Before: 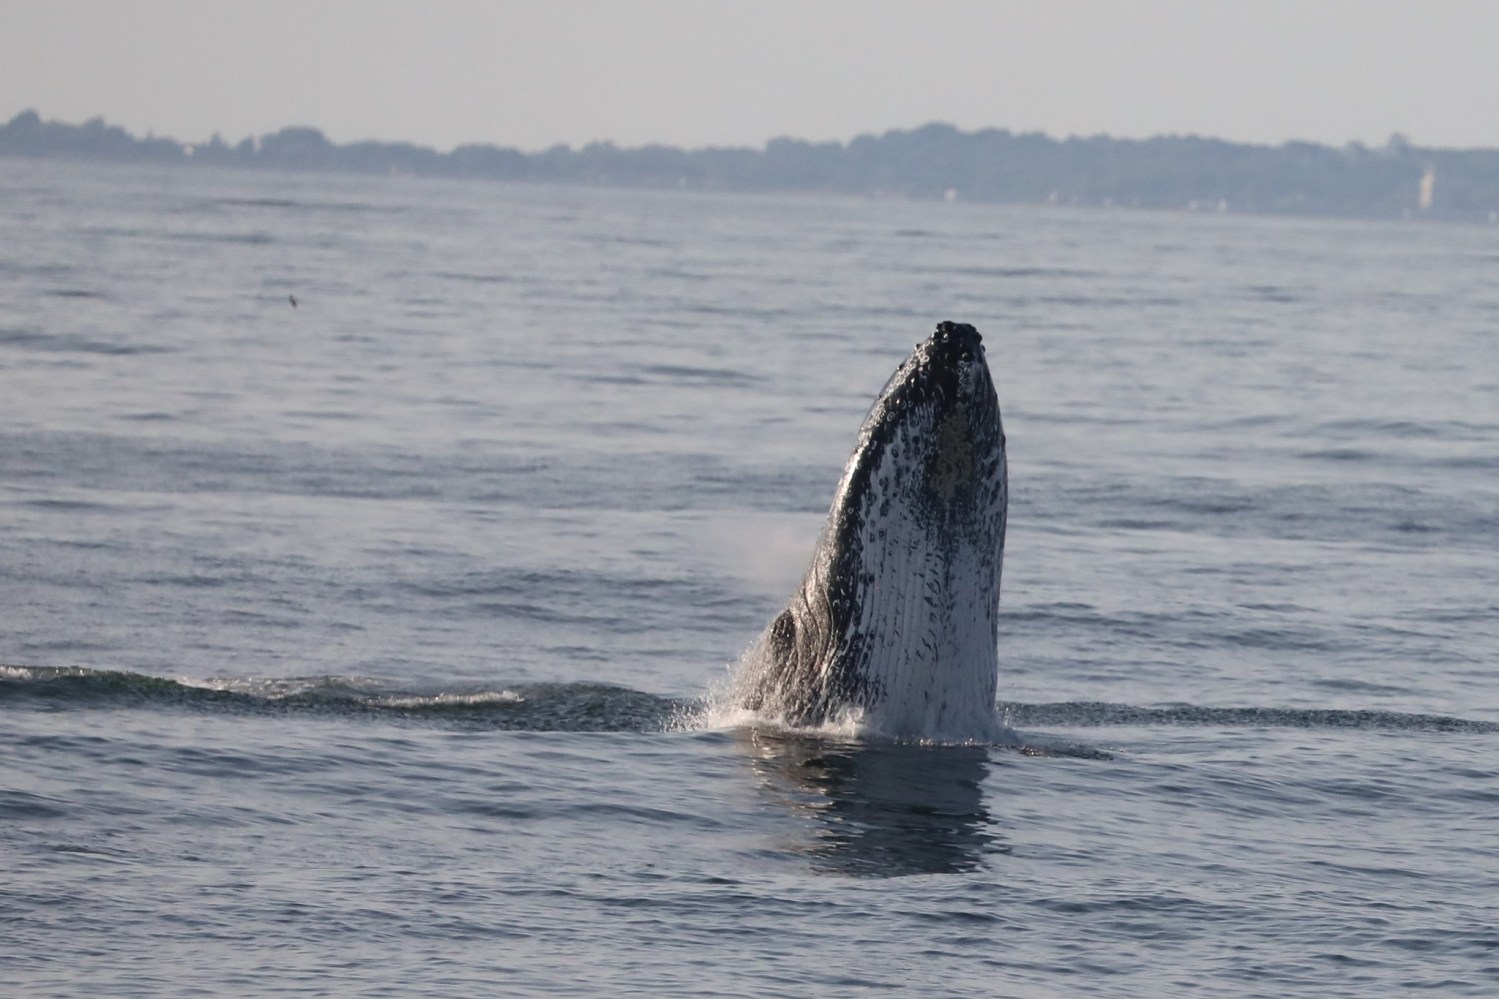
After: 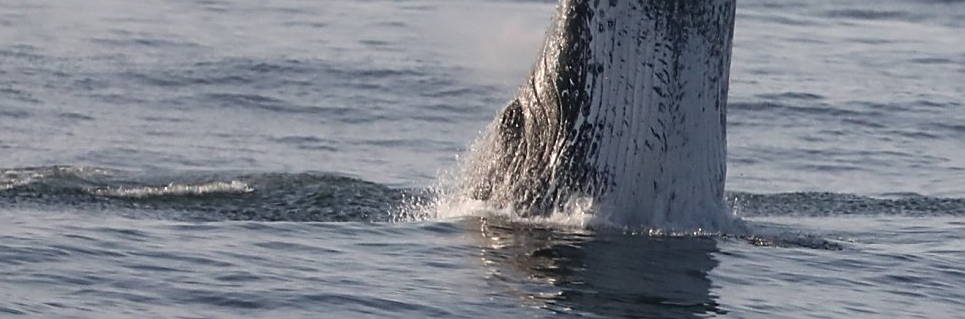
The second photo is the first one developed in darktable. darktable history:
crop: left 18.091%, top 51.13%, right 17.525%, bottom 16.85%
shadows and highlights: shadows 12, white point adjustment 1.2, highlights -0.36, soften with gaussian
sharpen: on, module defaults
